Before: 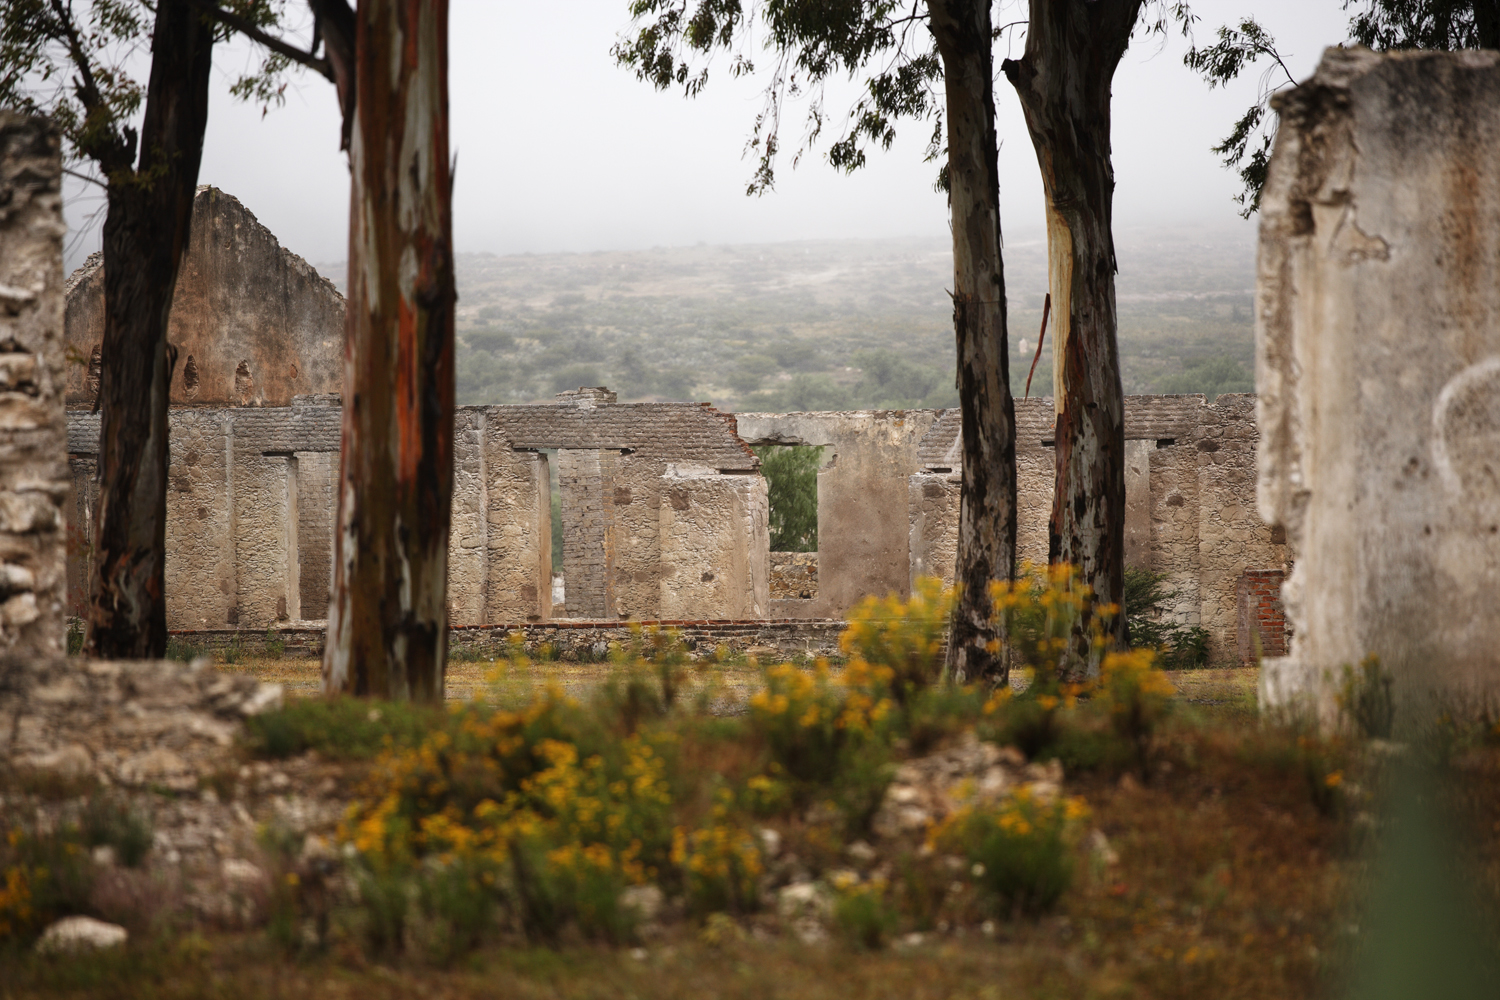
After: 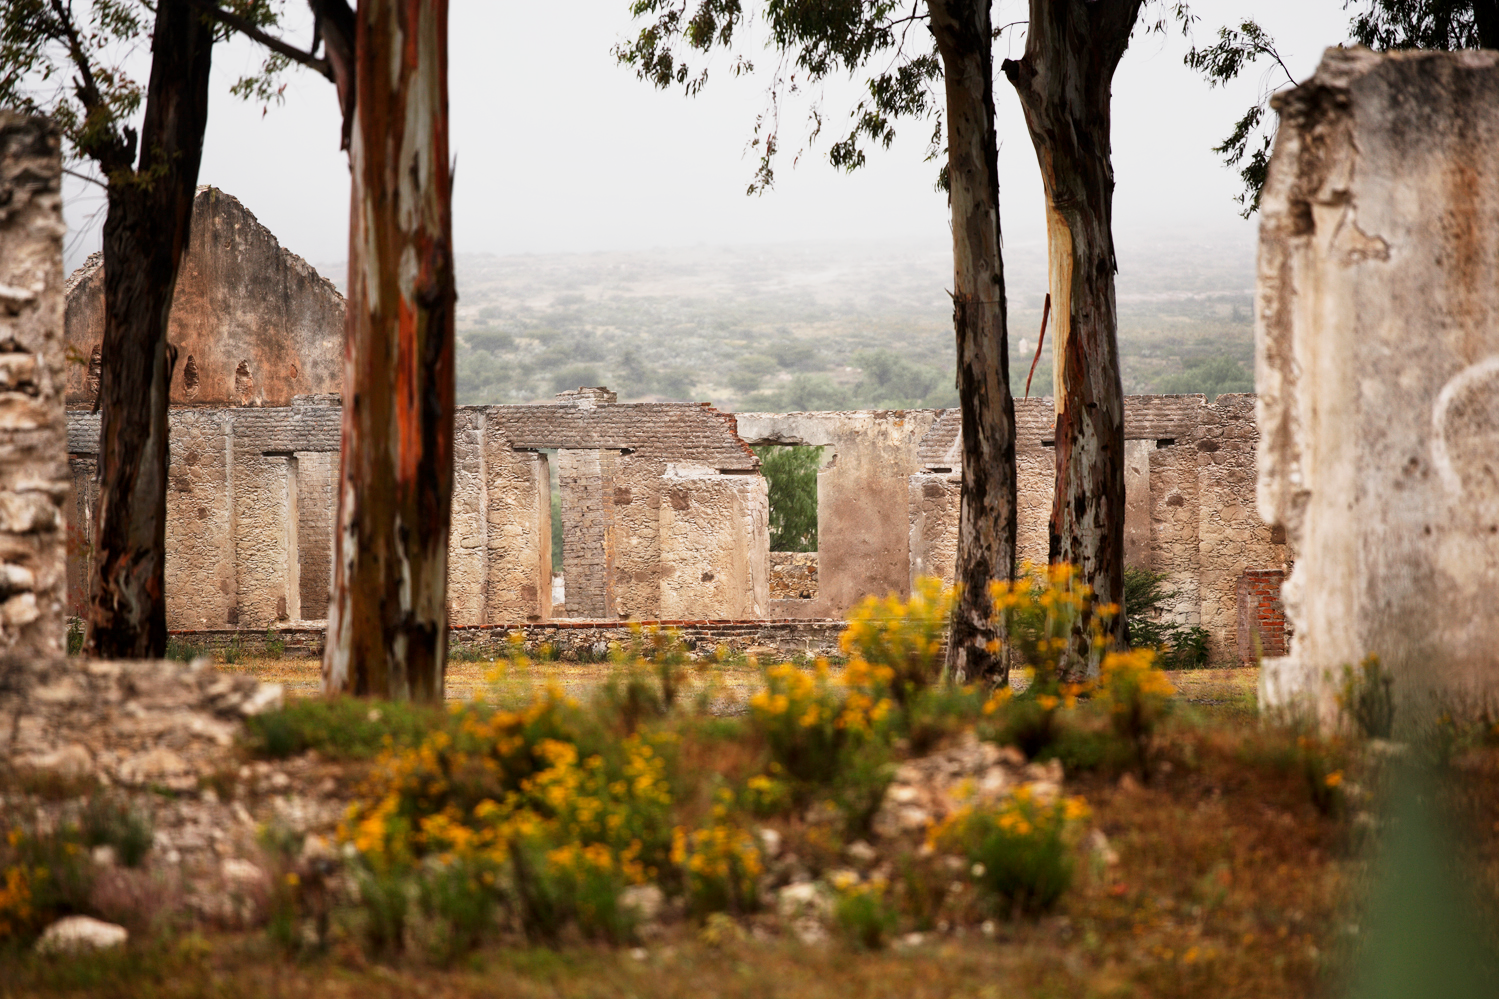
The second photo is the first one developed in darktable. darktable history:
crop: left 0.041%
base curve: curves: ch0 [(0, 0) (0.088, 0.125) (0.176, 0.251) (0.354, 0.501) (0.613, 0.749) (1, 0.877)], preserve colors none
local contrast: mode bilateral grid, contrast 20, coarseness 49, detail 120%, midtone range 0.2
